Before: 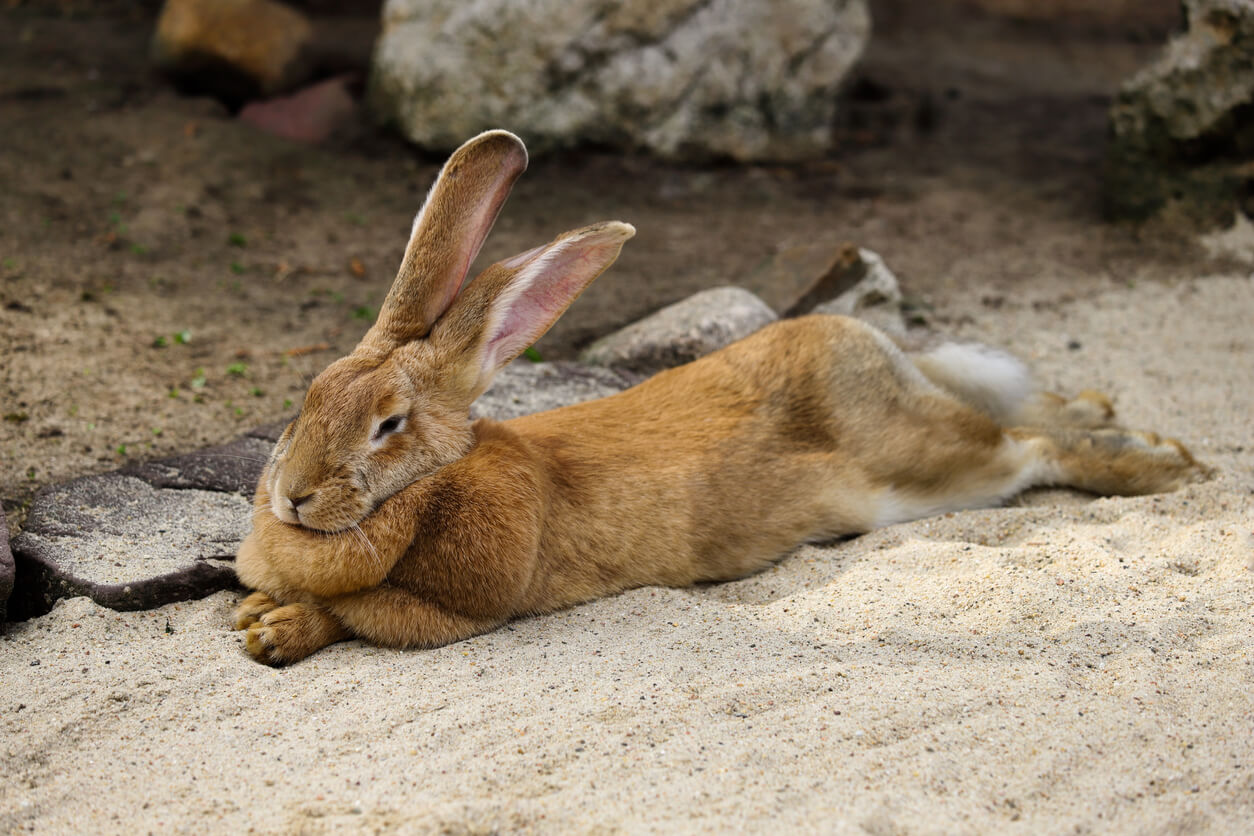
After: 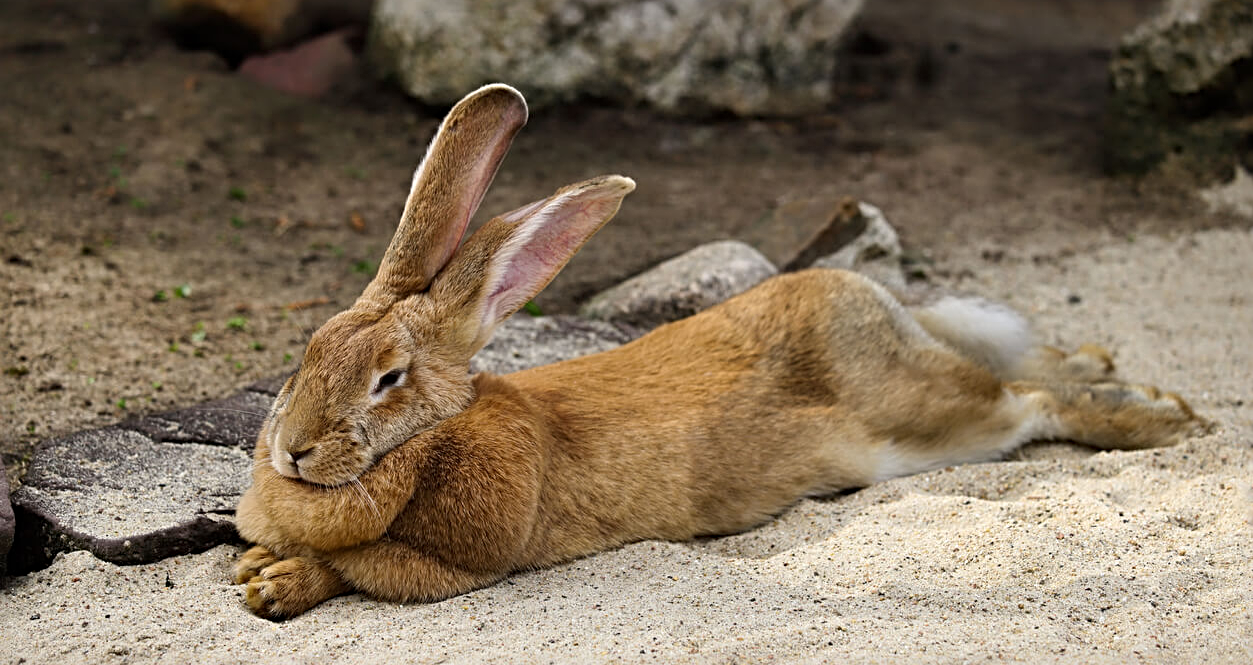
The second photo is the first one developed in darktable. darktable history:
sharpen: radius 3.986
crop and rotate: top 5.664%, bottom 14.763%
